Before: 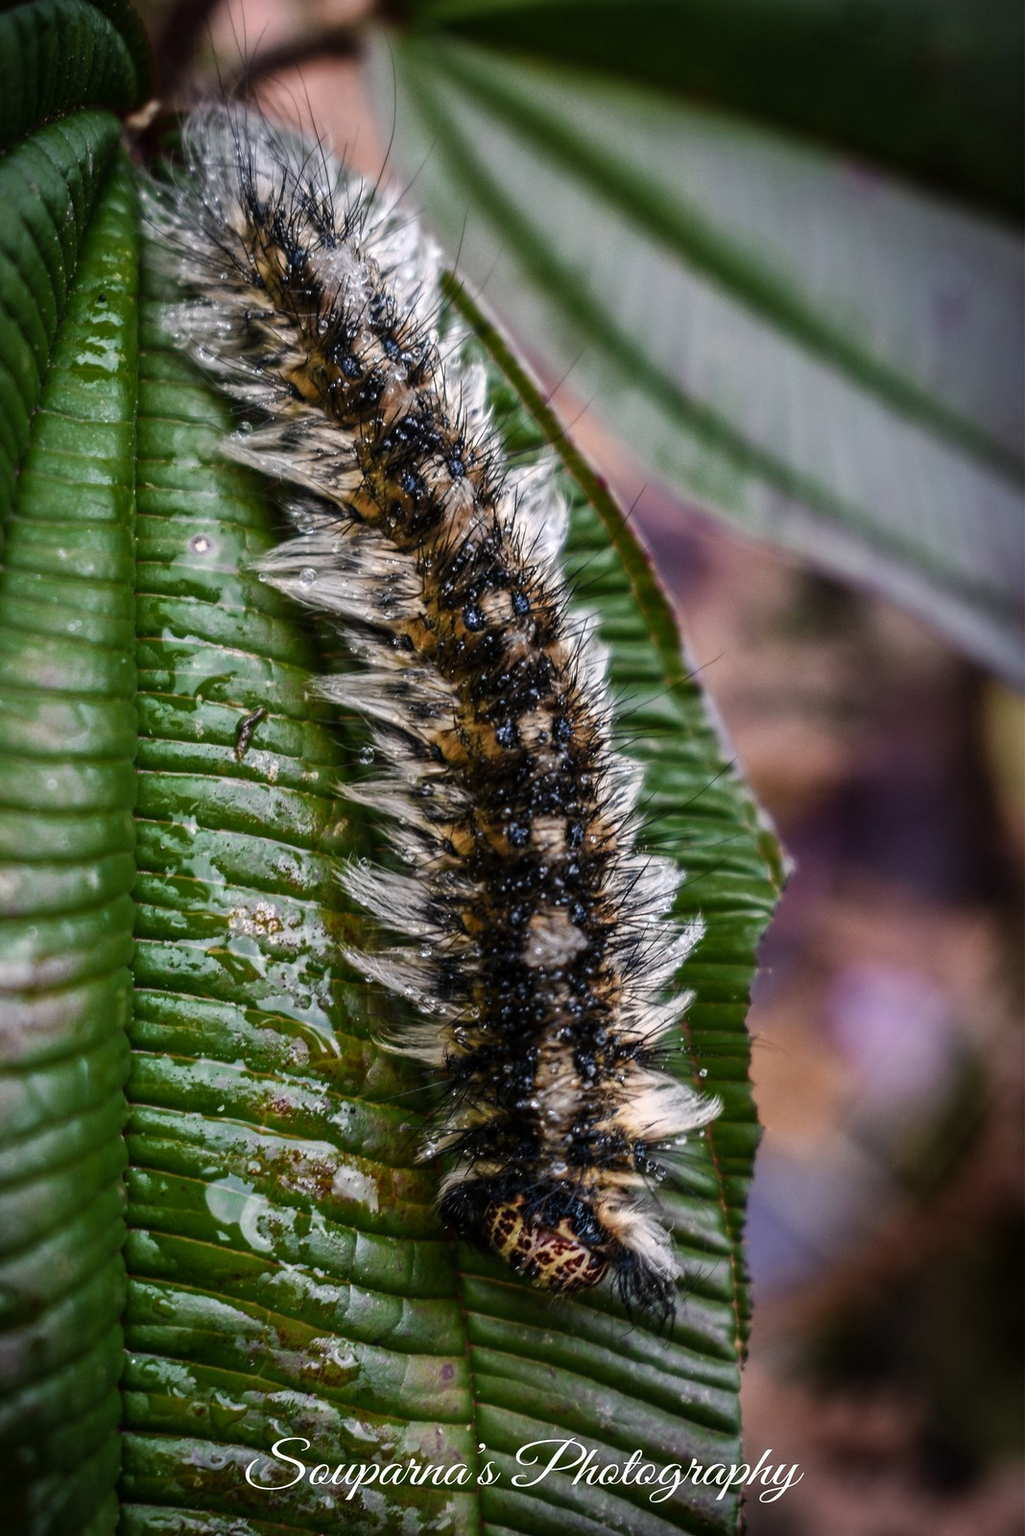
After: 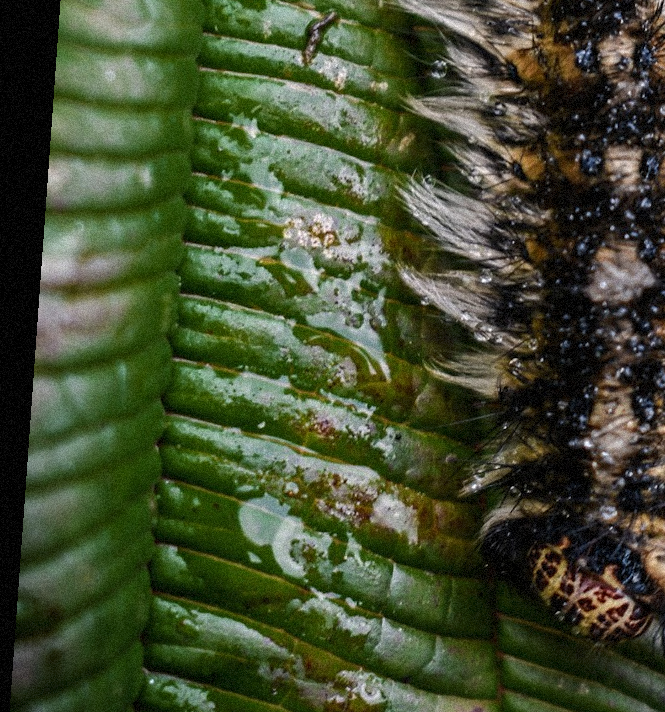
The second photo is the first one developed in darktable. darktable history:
grain: coarseness 9.38 ISO, strength 34.99%, mid-tones bias 0%
crop: top 44.483%, right 43.593%, bottom 12.892%
rotate and perspective: rotation 4.1°, automatic cropping off
